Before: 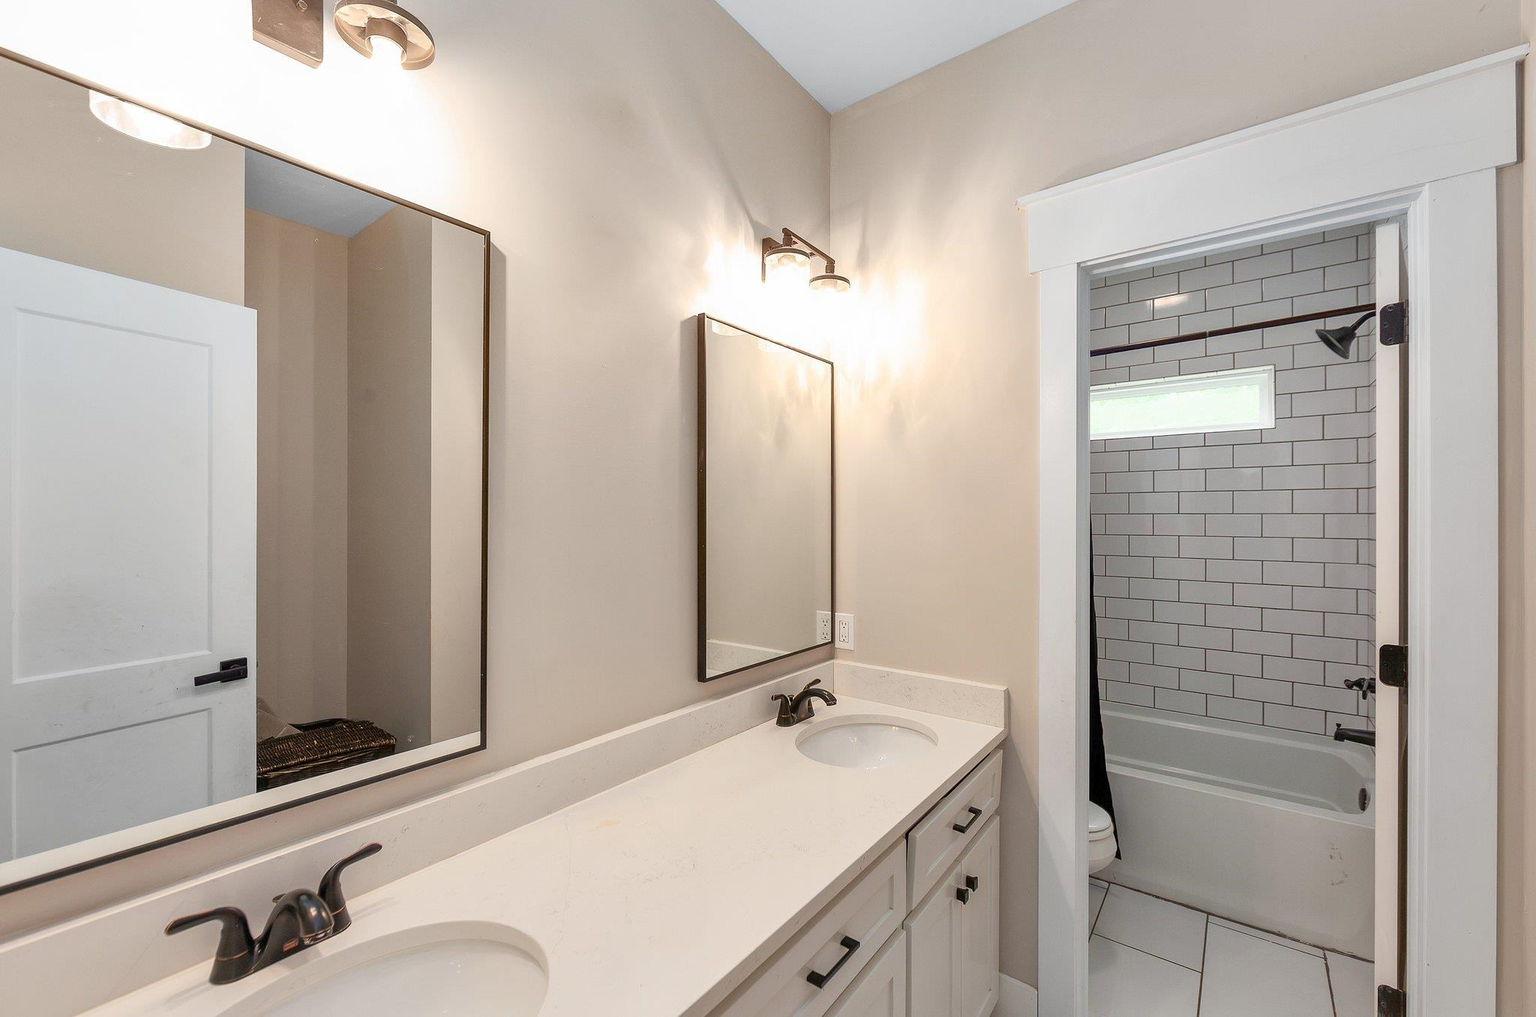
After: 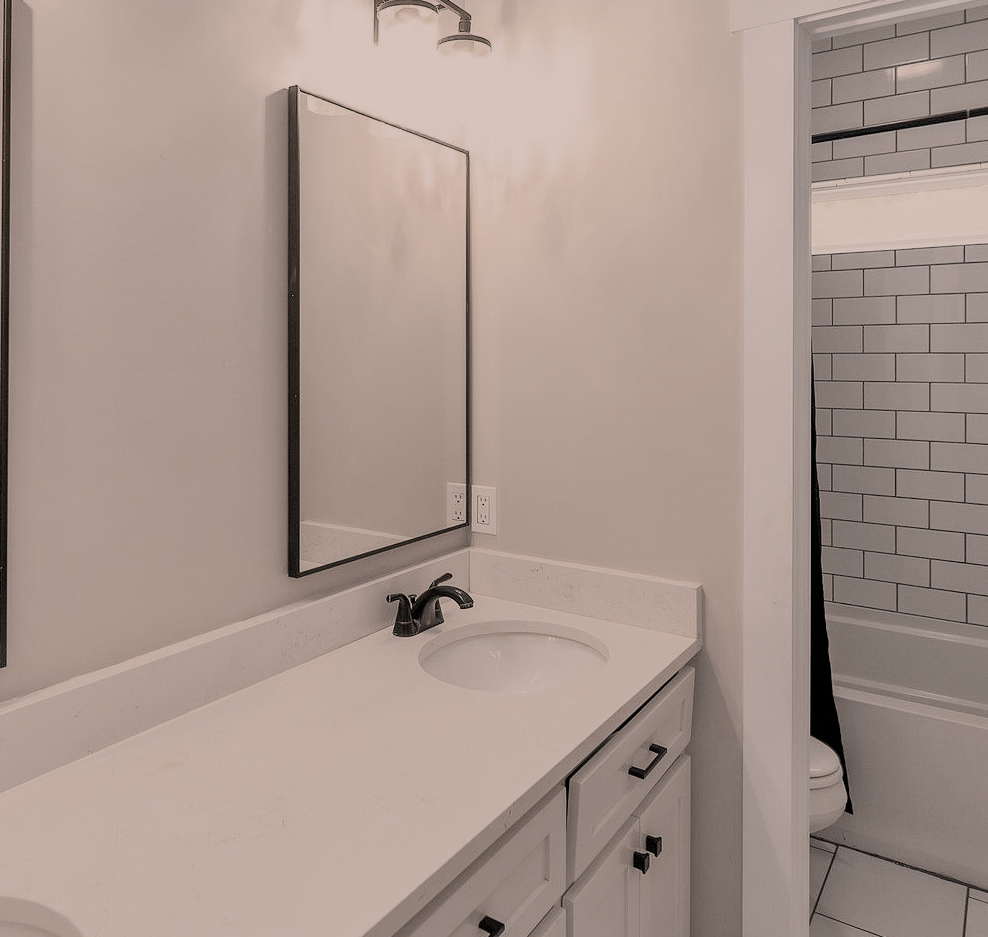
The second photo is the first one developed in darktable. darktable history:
crop: left 31.362%, top 24.53%, right 20.395%, bottom 6.349%
color correction: highlights a* 39.24, highlights b* 39.56, saturation 0.687
color zones: curves: ch0 [(0, 0.487) (0.241, 0.395) (0.434, 0.373) (0.658, 0.412) (0.838, 0.487)]; ch1 [(0, 0) (0.053, 0.053) (0.211, 0.202) (0.579, 0.259) (0.781, 0.241)]
filmic rgb: black relative exposure -7.81 EV, white relative exposure 4.23 EV, threshold 5.99 EV, hardness 3.85, color science v6 (2022), enable highlight reconstruction true
